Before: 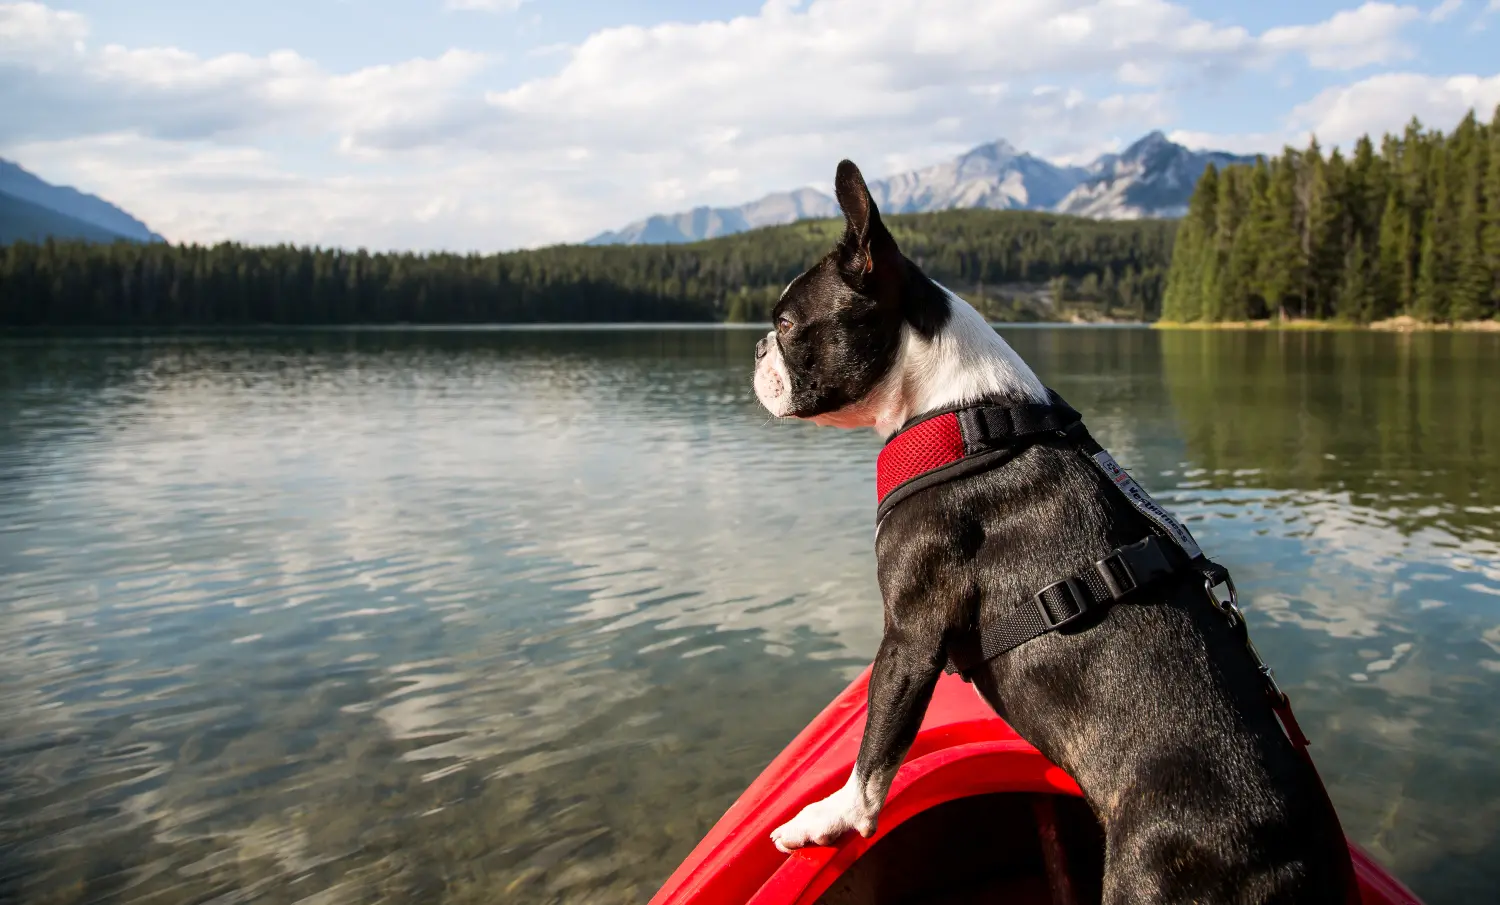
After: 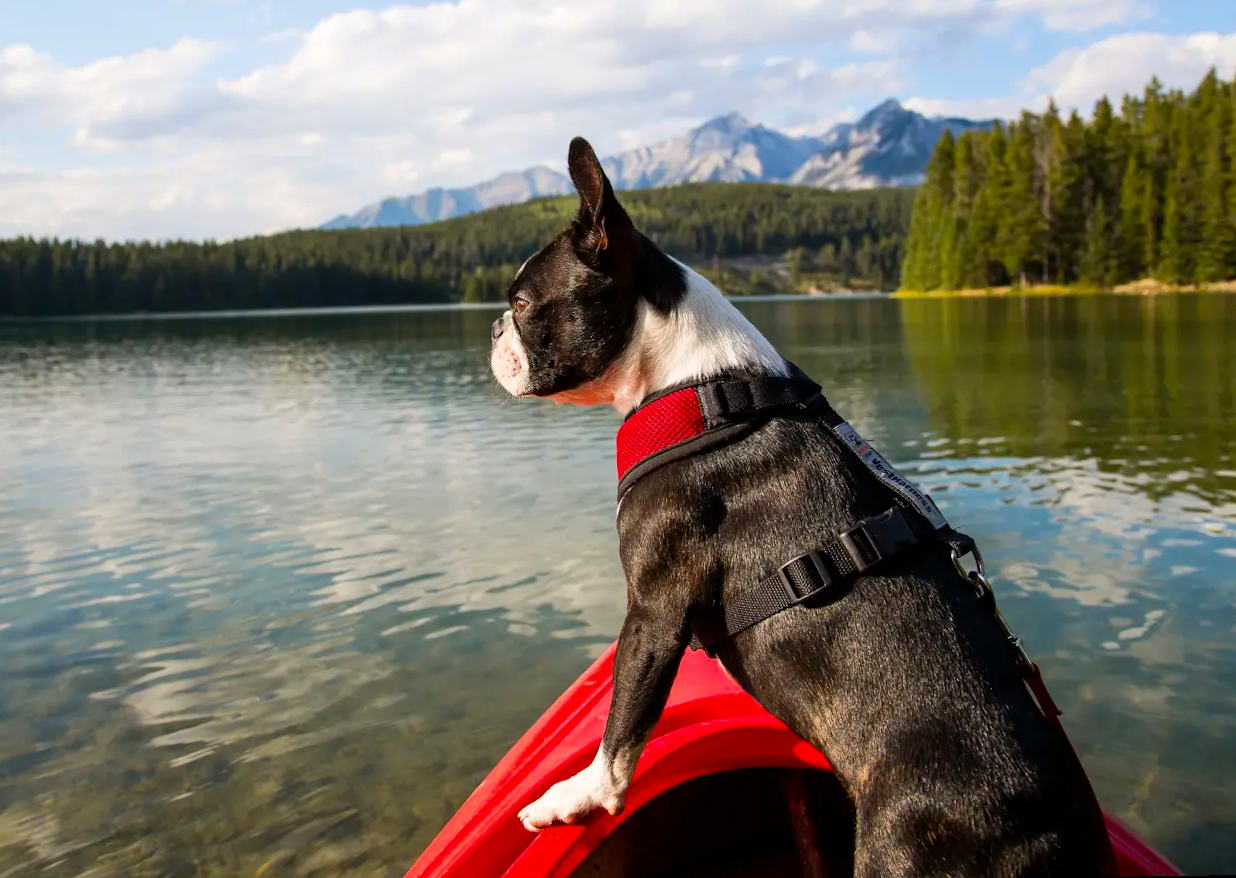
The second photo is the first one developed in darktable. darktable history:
color balance rgb: perceptual saturation grading › global saturation 25%, global vibrance 20%
crop: left 16.145%
rotate and perspective: rotation -1.32°, lens shift (horizontal) -0.031, crop left 0.015, crop right 0.985, crop top 0.047, crop bottom 0.982
